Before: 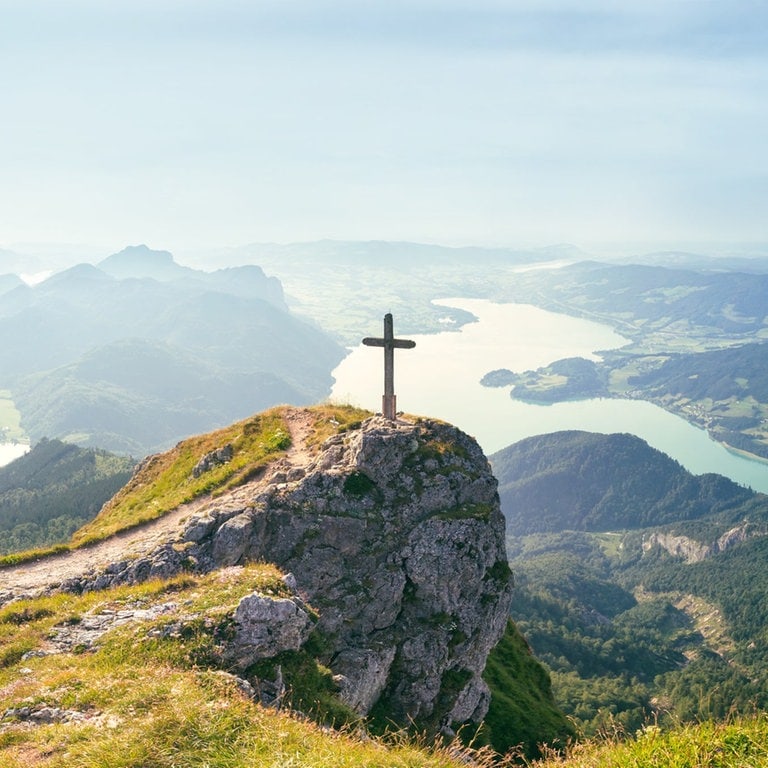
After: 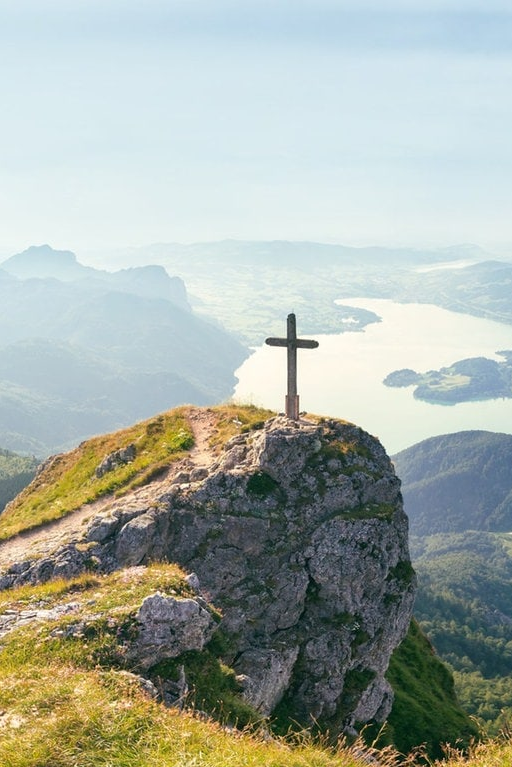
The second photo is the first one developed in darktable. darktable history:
crop and rotate: left 12.754%, right 20.456%
